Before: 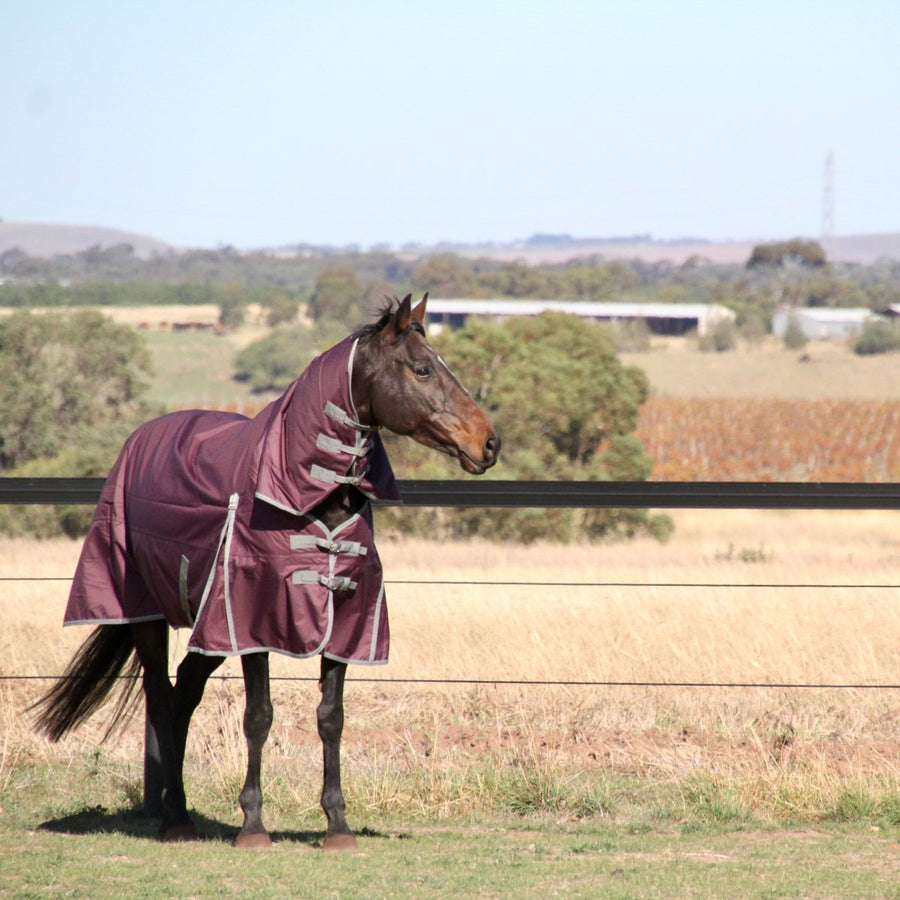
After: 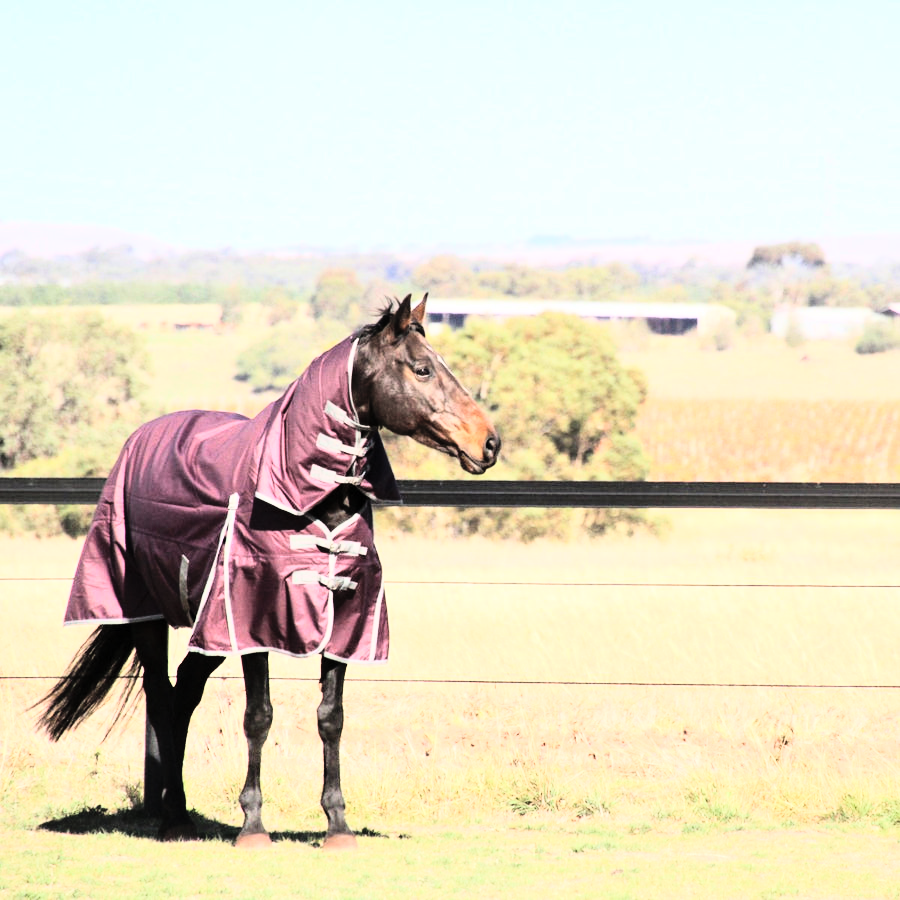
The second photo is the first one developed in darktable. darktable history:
rgb curve: curves: ch0 [(0, 0) (0.21, 0.15) (0.24, 0.21) (0.5, 0.75) (0.75, 0.96) (0.89, 0.99) (1, 1)]; ch1 [(0, 0.02) (0.21, 0.13) (0.25, 0.2) (0.5, 0.67) (0.75, 0.9) (0.89, 0.97) (1, 1)]; ch2 [(0, 0.02) (0.21, 0.13) (0.25, 0.2) (0.5, 0.67) (0.75, 0.9) (0.89, 0.97) (1, 1)], compensate middle gray true
contrast brightness saturation: brightness 0.15
white balance: emerald 1
